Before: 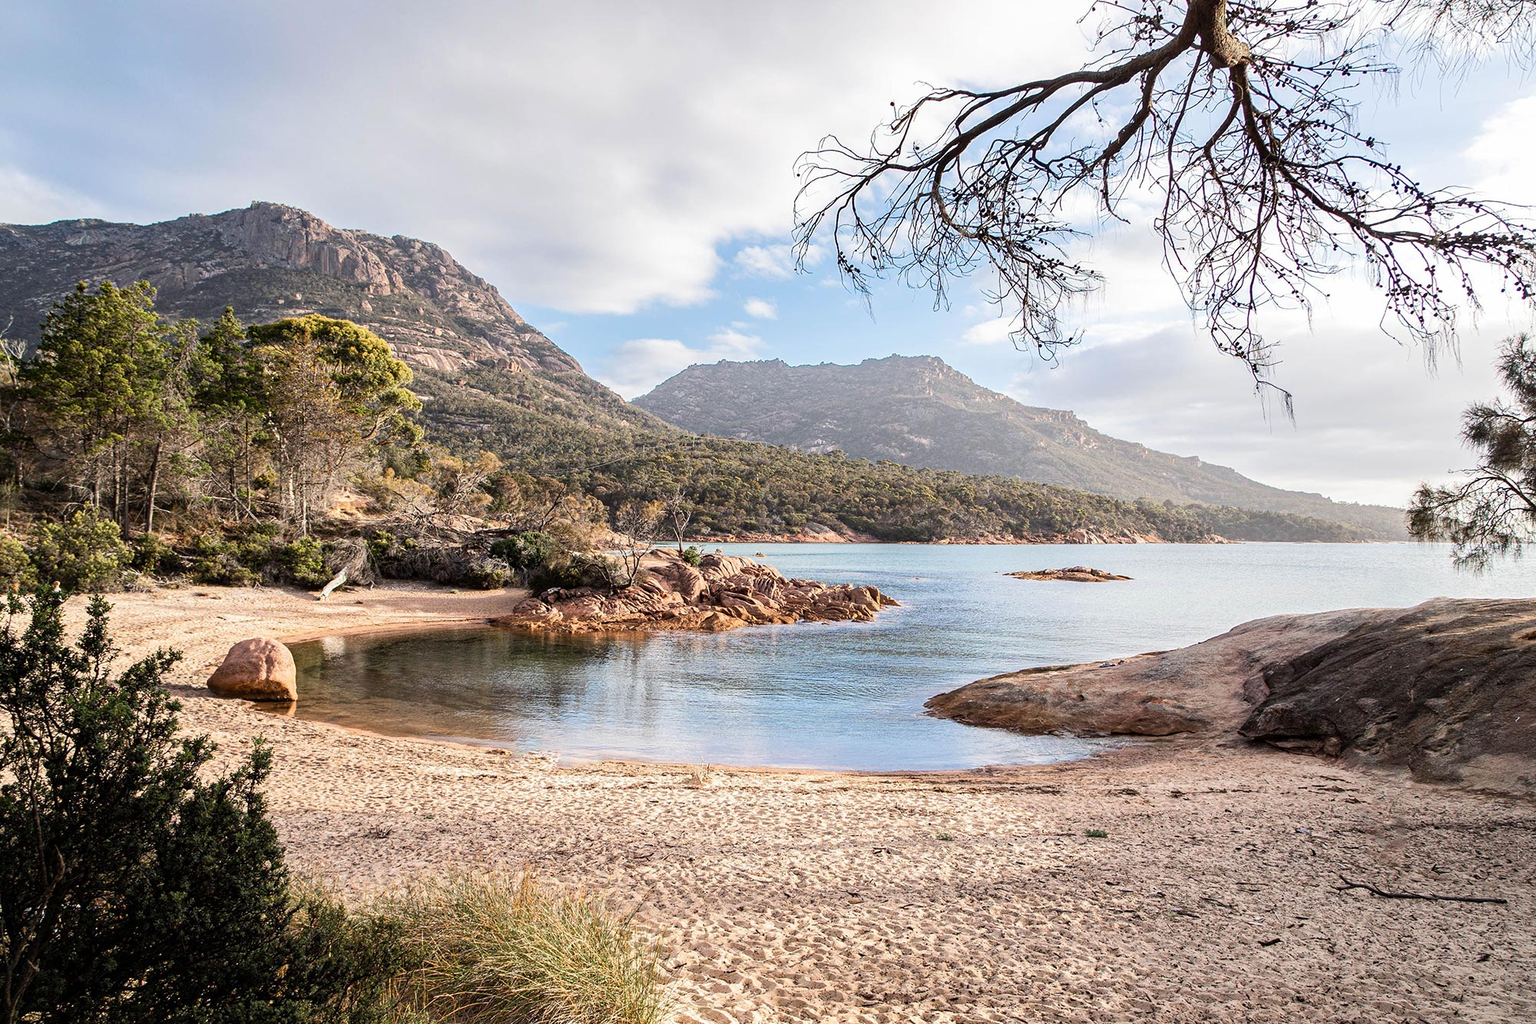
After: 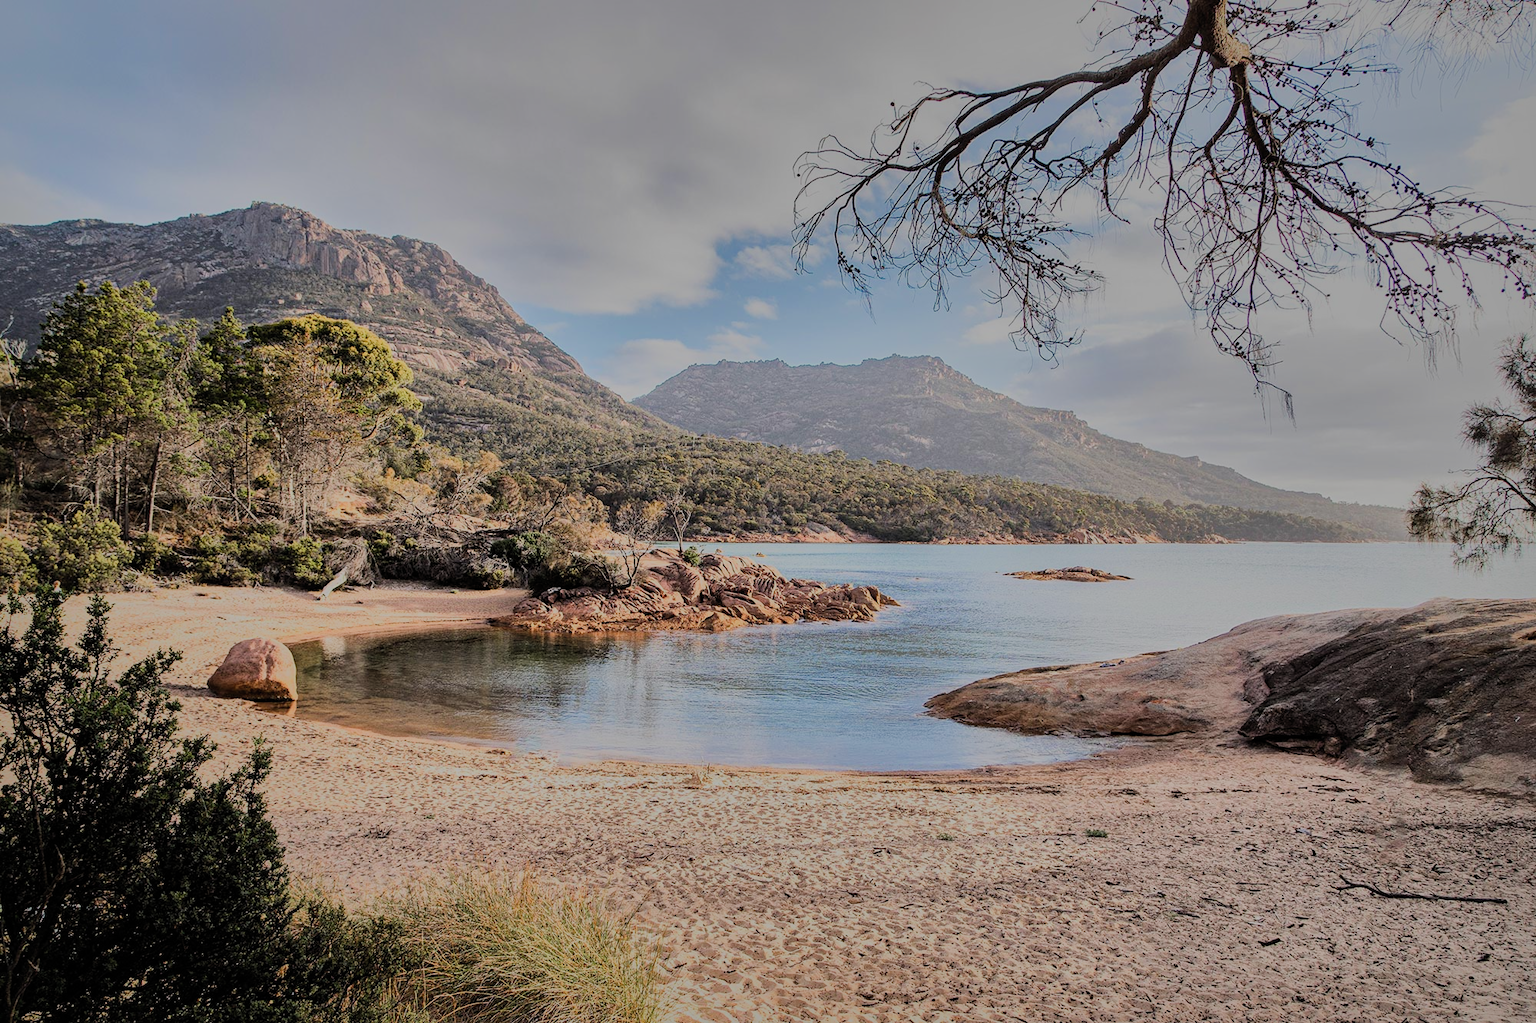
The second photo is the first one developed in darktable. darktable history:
shadows and highlights: shadows -18.58, highlights -73.61
filmic rgb: black relative exposure -8.55 EV, white relative exposure 5.55 EV, hardness 3.38, contrast 1.014, preserve chrominance RGB euclidean norm, color science v5 (2021), contrast in shadows safe, contrast in highlights safe
